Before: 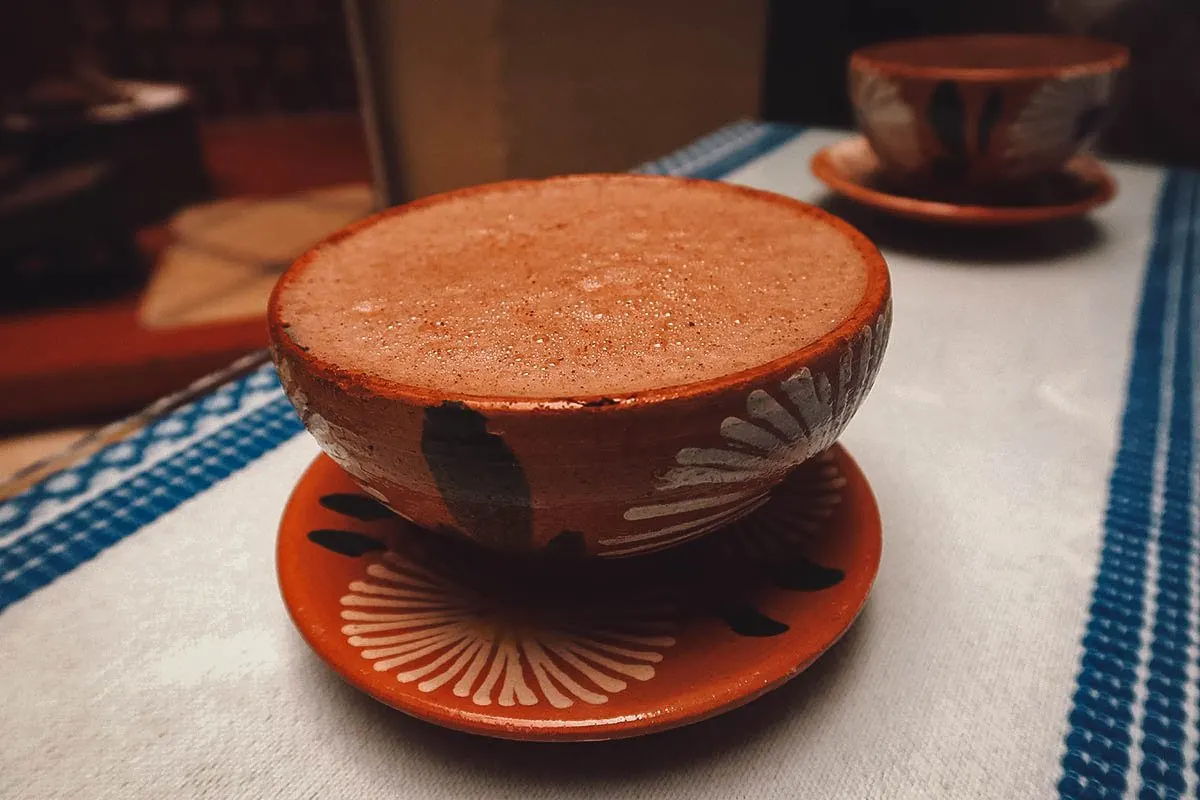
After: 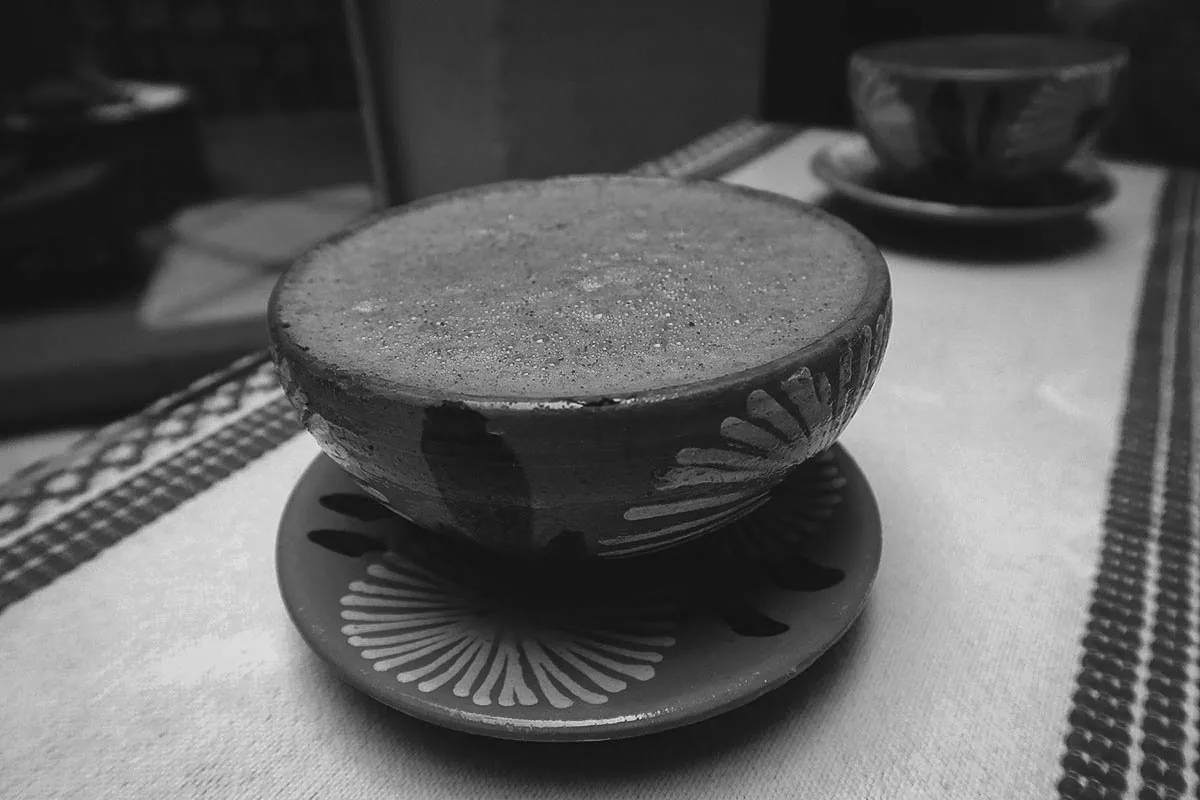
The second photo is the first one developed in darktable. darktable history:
color calibration: output gray [0.267, 0.423, 0.261, 0], x 0.37, y 0.382, temperature 4320.37 K
